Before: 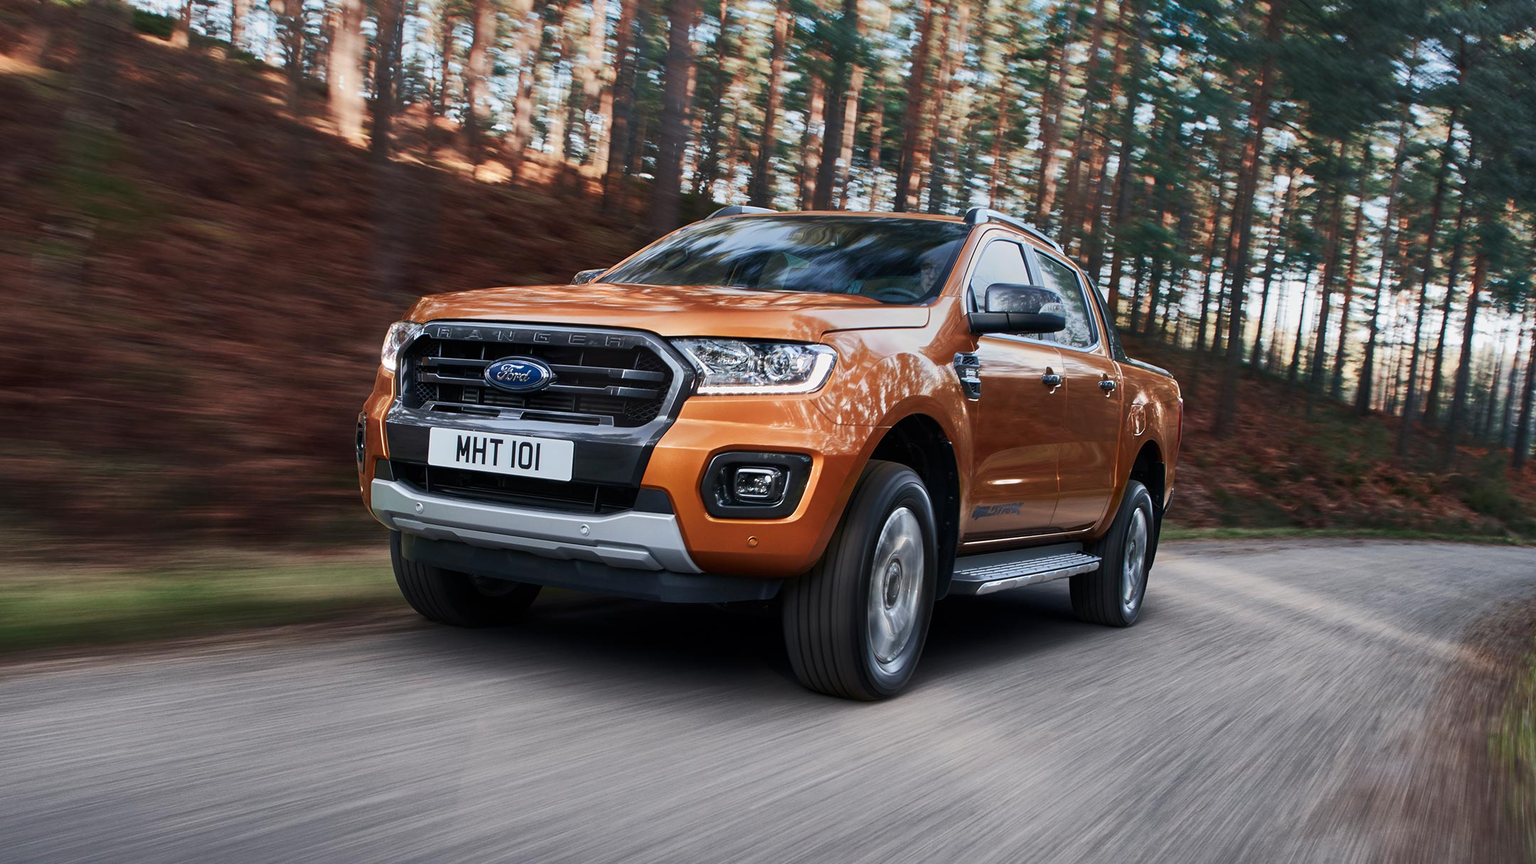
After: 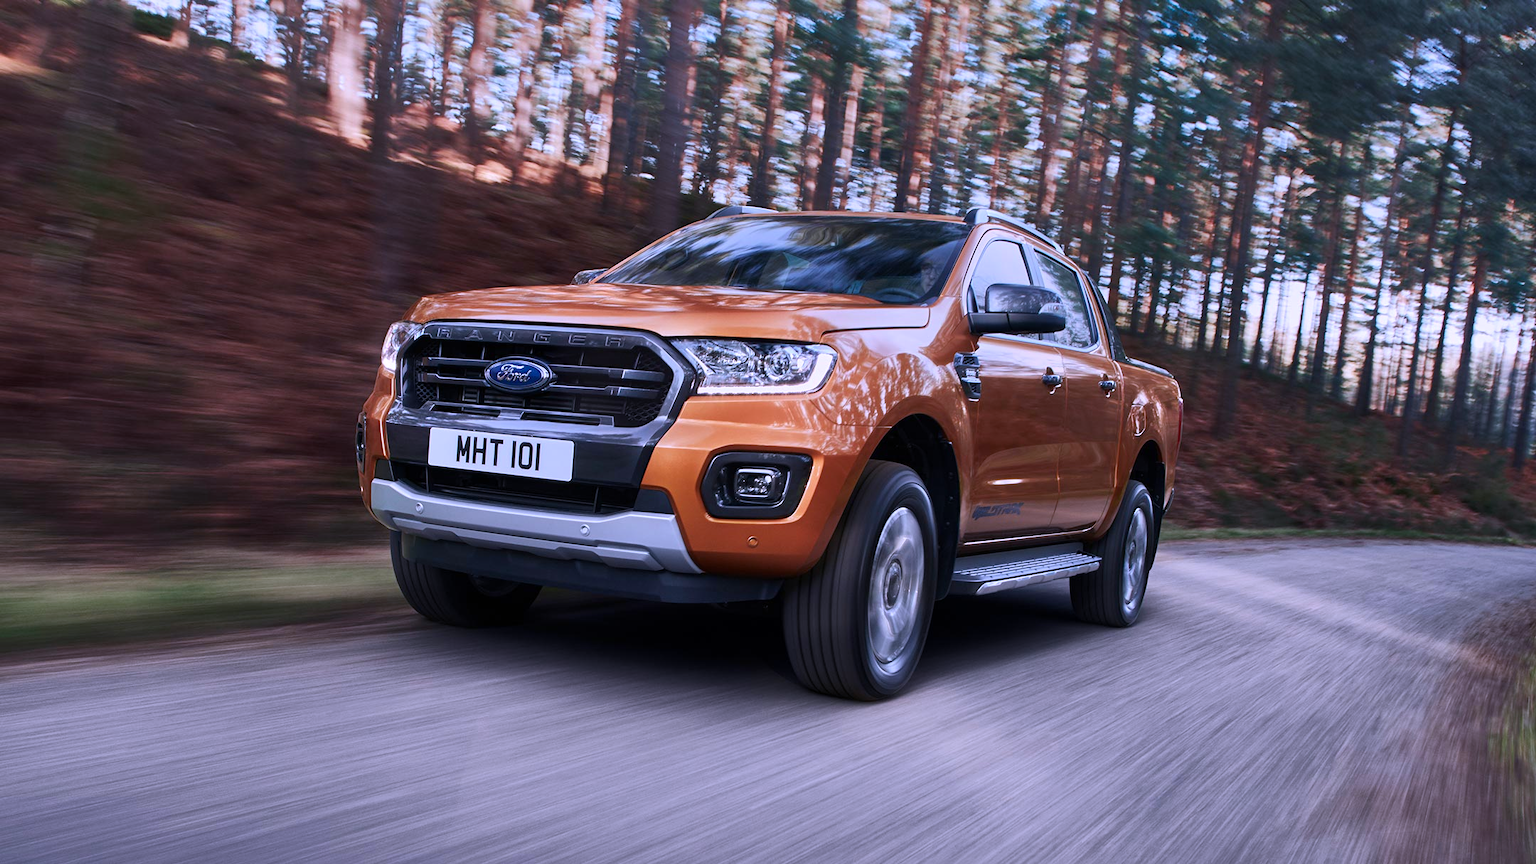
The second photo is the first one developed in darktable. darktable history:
tone equalizer: on, module defaults
color calibration: illuminant as shot in camera, x 0.363, y 0.385, temperature 4528.04 K
white balance: red 1.004, blue 1.096
